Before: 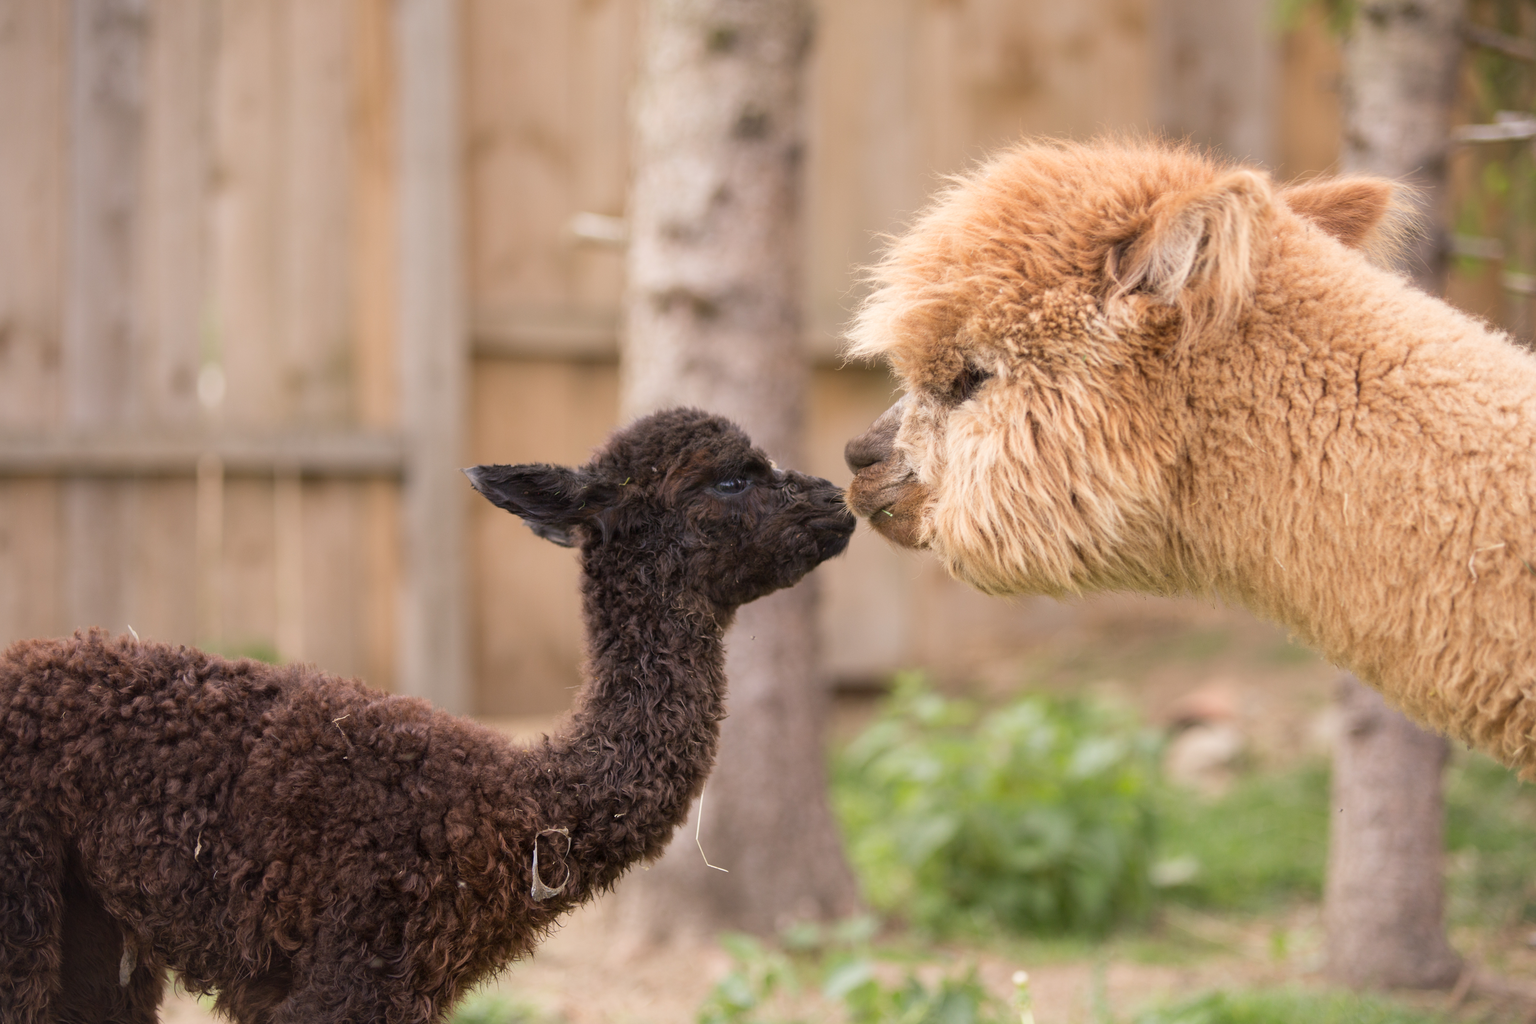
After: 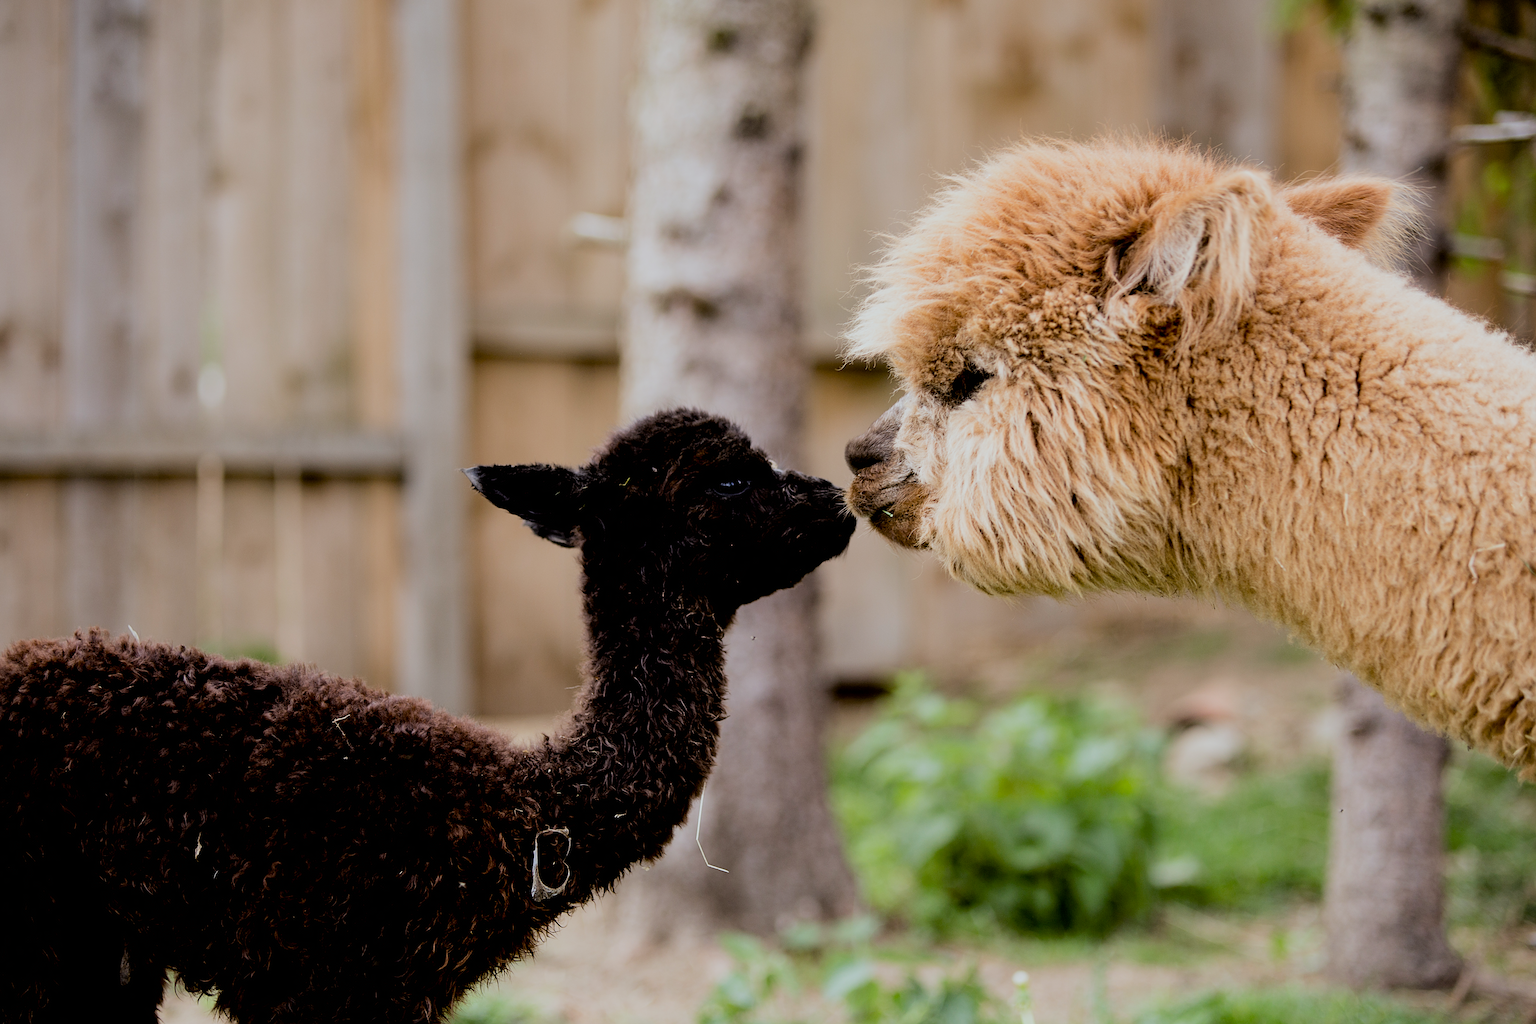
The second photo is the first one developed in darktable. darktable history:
filmic rgb: black relative exposure -5.02 EV, white relative exposure 3.97 EV, hardness 2.88, contrast 1.297, highlights saturation mix -30.62%
exposure: black level correction 0.045, exposure -0.229 EV, compensate highlight preservation false
color calibration: illuminant Planckian (black body), x 0.368, y 0.36, temperature 4276.02 K
sharpen: on, module defaults
